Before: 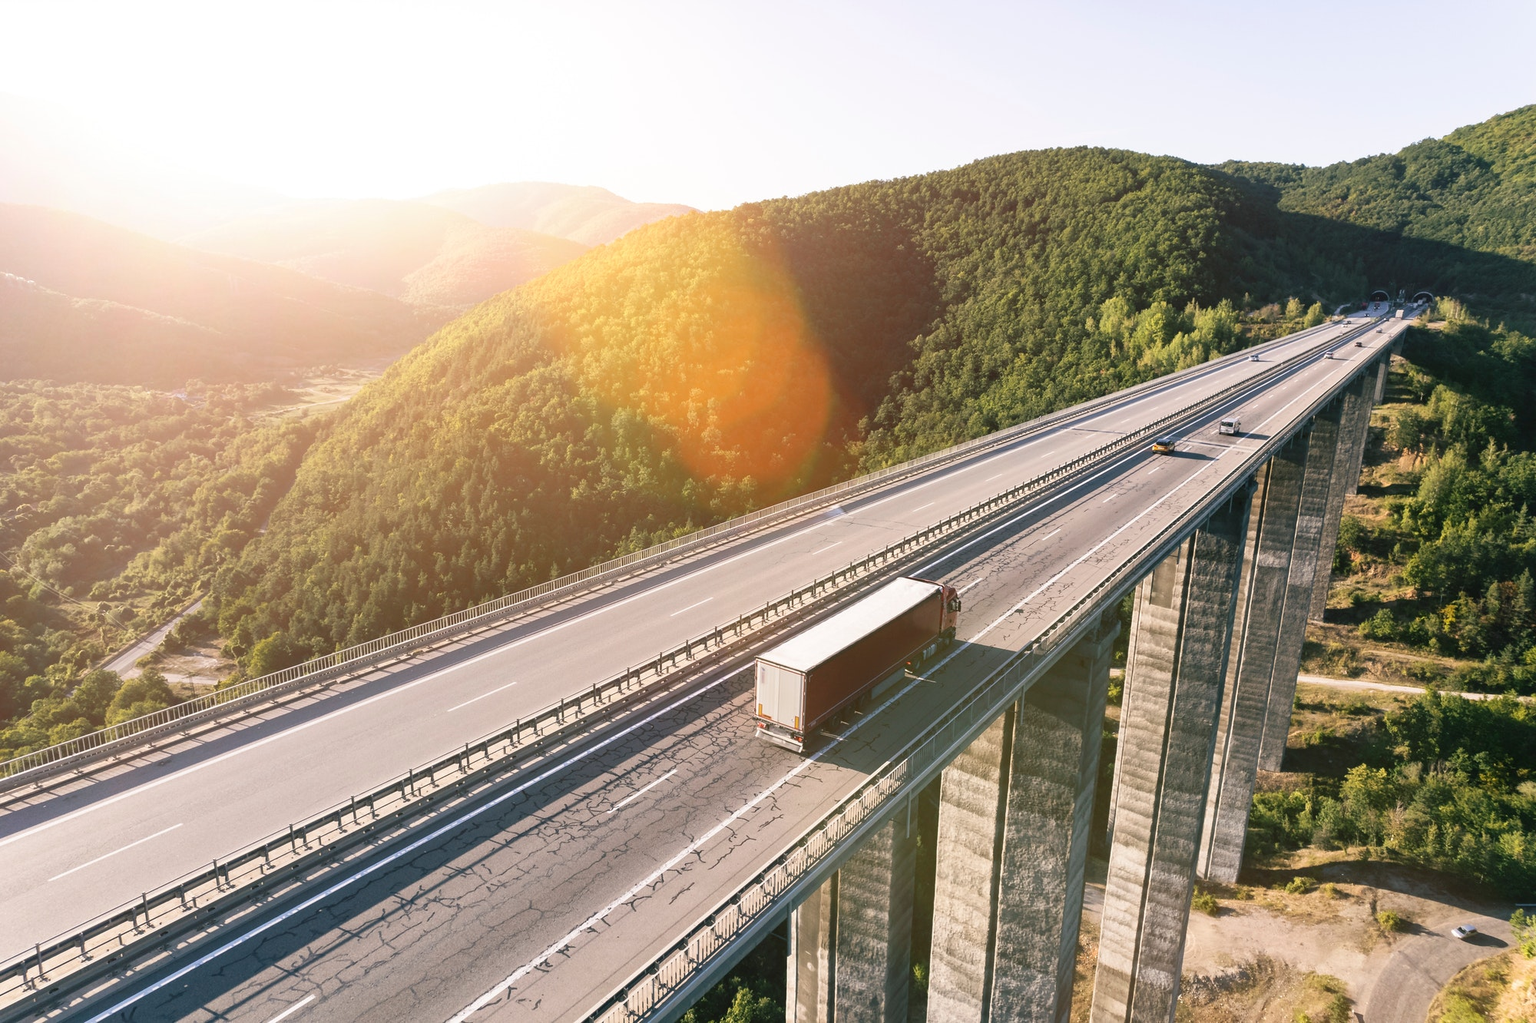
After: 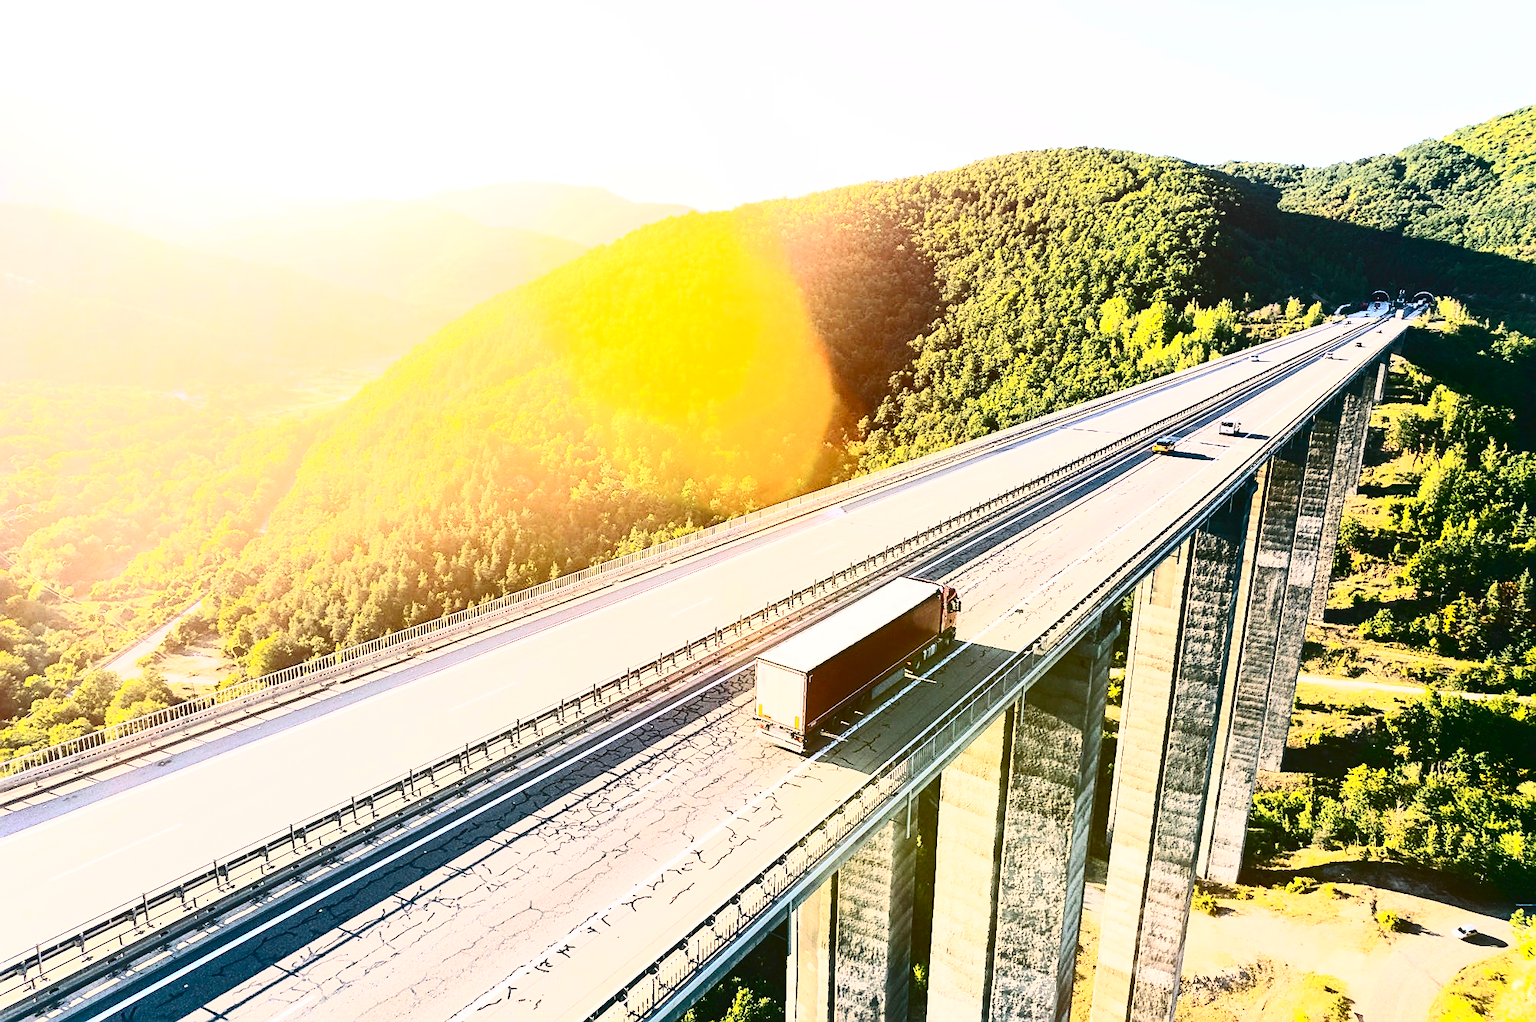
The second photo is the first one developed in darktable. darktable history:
base curve: curves: ch0 [(0, 0) (0.472, 0.508) (1, 1)], preserve colors none
sharpen: amount 0.543
contrast brightness saturation: contrast 0.92, brightness 0.191
exposure: exposure 0.693 EV, compensate highlight preservation false
color balance rgb: shadows lift › luminance -19.931%, global offset › luminance 0.489%, global offset › hue 61.3°, linear chroma grading › global chroma 41.593%, perceptual saturation grading › global saturation 9.934%, contrast -19.561%
